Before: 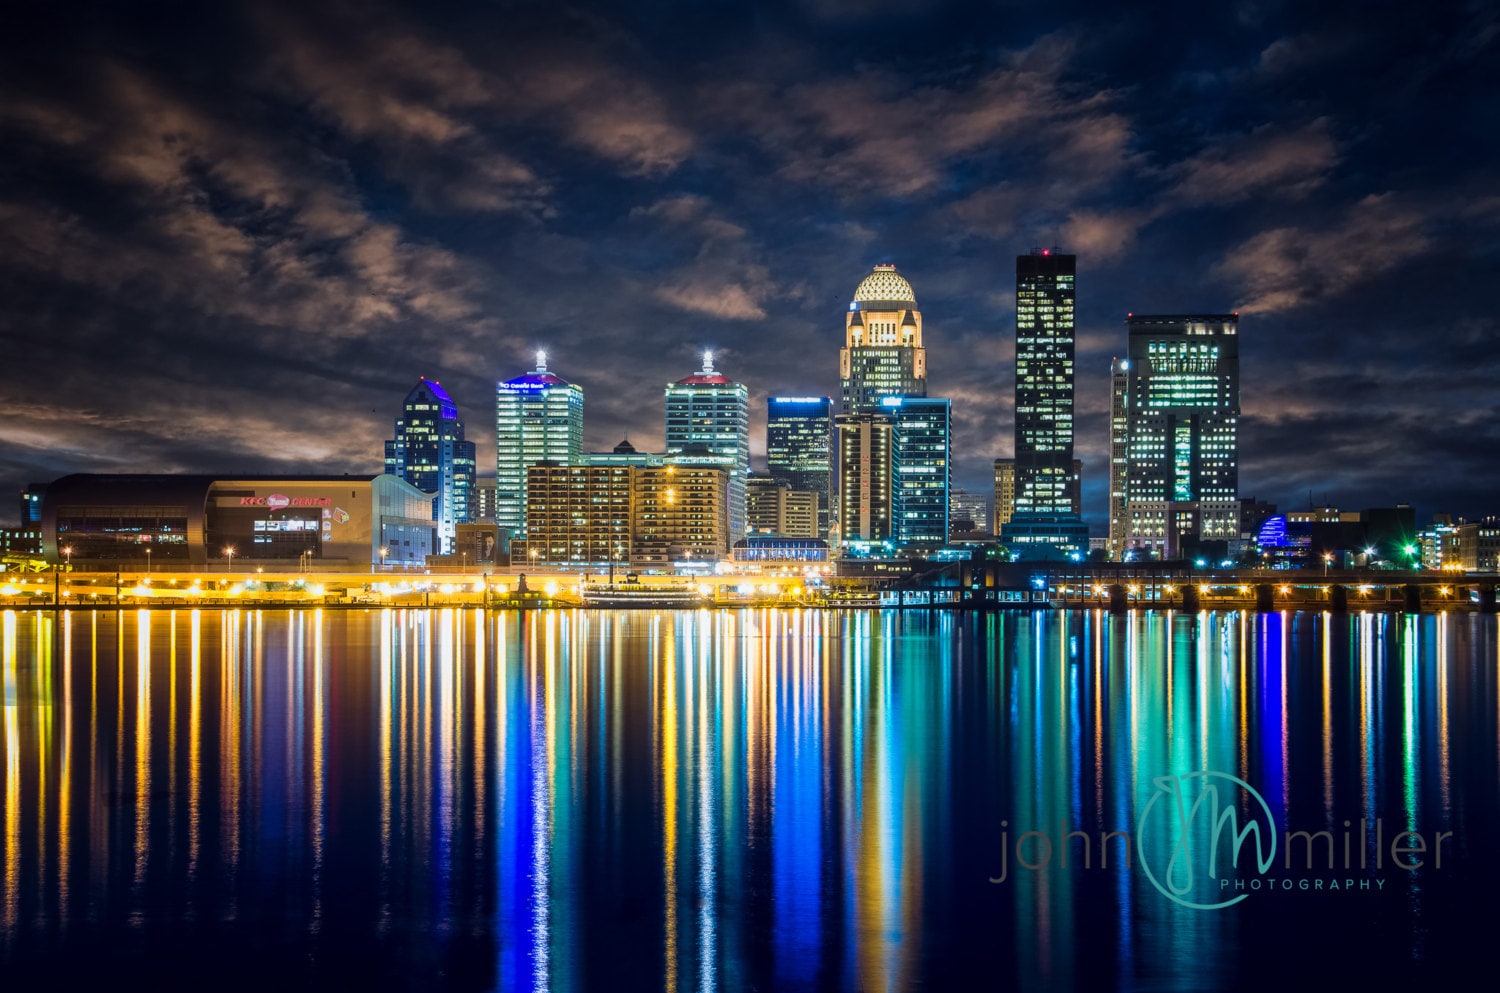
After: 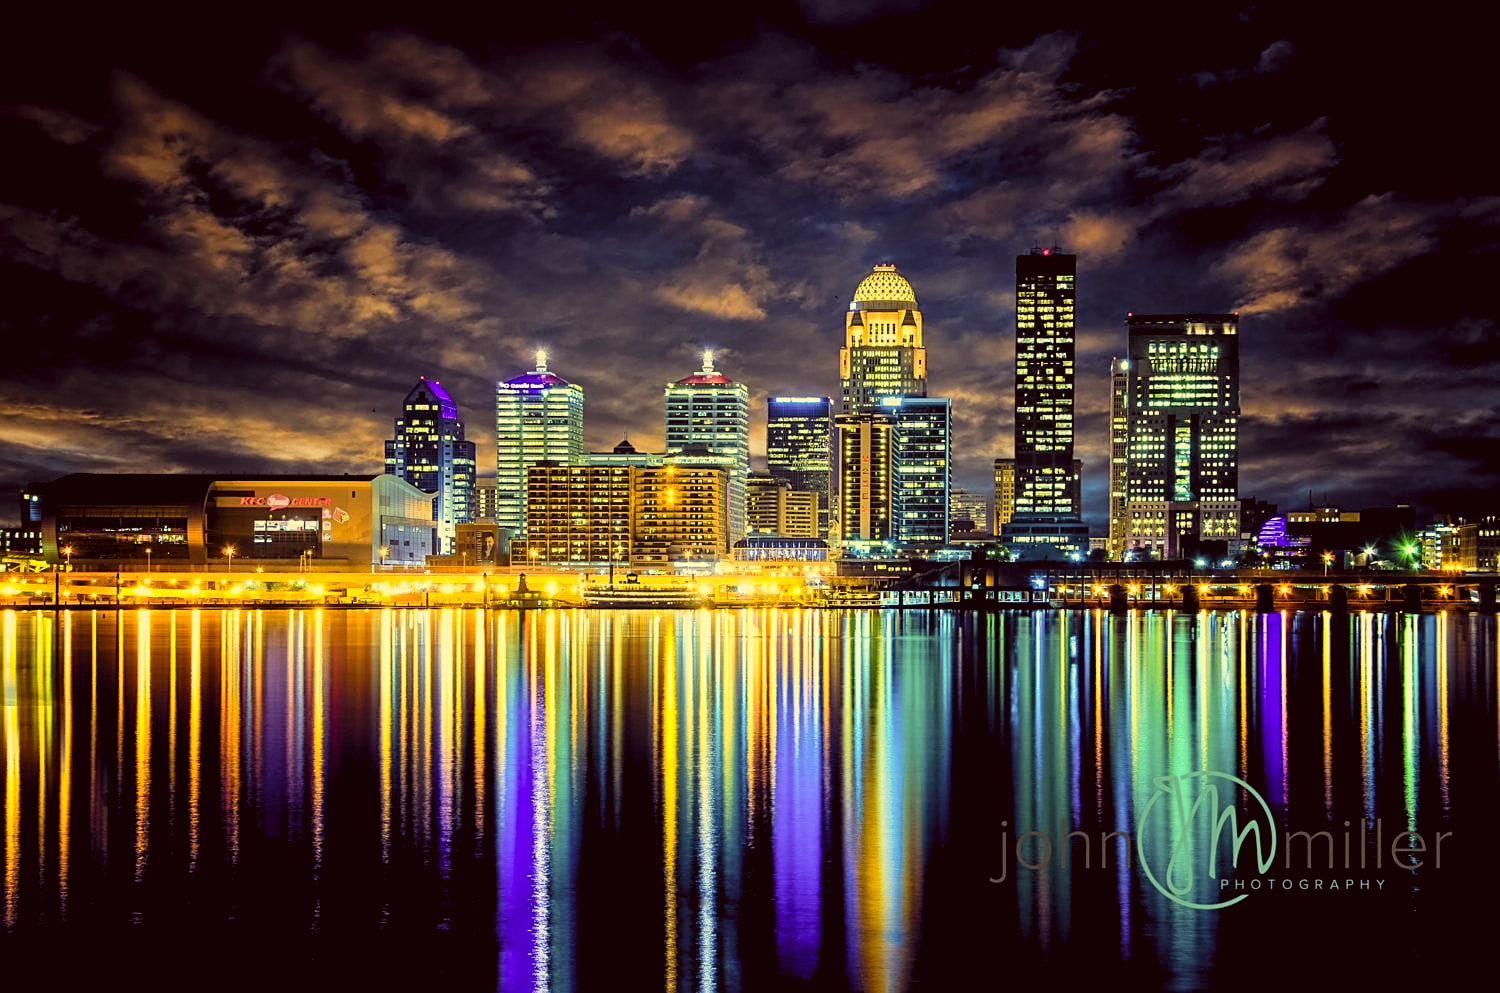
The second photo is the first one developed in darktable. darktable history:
tone curve: curves: ch0 [(0, 0.021) (0.049, 0.044) (0.152, 0.14) (0.328, 0.357) (0.473, 0.529) (0.641, 0.705) (0.868, 0.887) (1, 0.969)]; ch1 [(0, 0) (0.322, 0.328) (0.43, 0.425) (0.474, 0.466) (0.502, 0.503) (0.522, 0.526) (0.564, 0.591) (0.602, 0.632) (0.677, 0.701) (0.859, 0.885) (1, 1)]; ch2 [(0, 0) (0.33, 0.301) (0.447, 0.44) (0.502, 0.505) (0.535, 0.554) (0.565, 0.598) (0.618, 0.629) (1, 1)], color space Lab, independent channels
sharpen: on, module defaults
color correction: highlights a* -0.544, highlights b* 39.76, shadows a* 9.92, shadows b* -0.952
levels: white 90.66%, levels [0.073, 0.497, 0.972]
